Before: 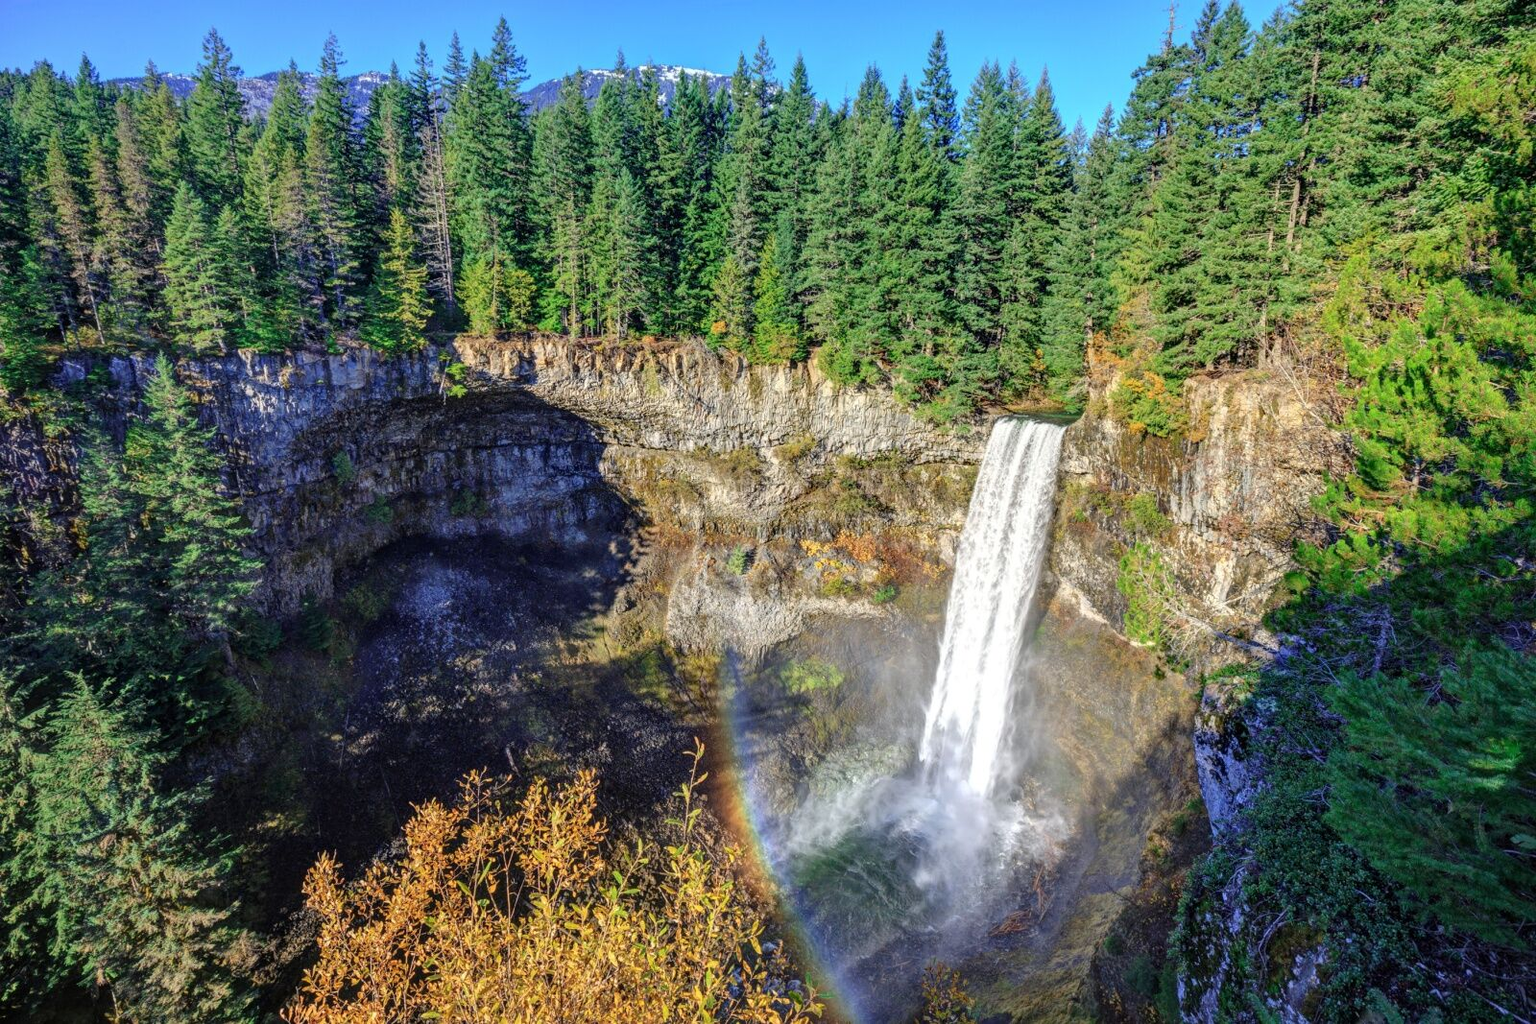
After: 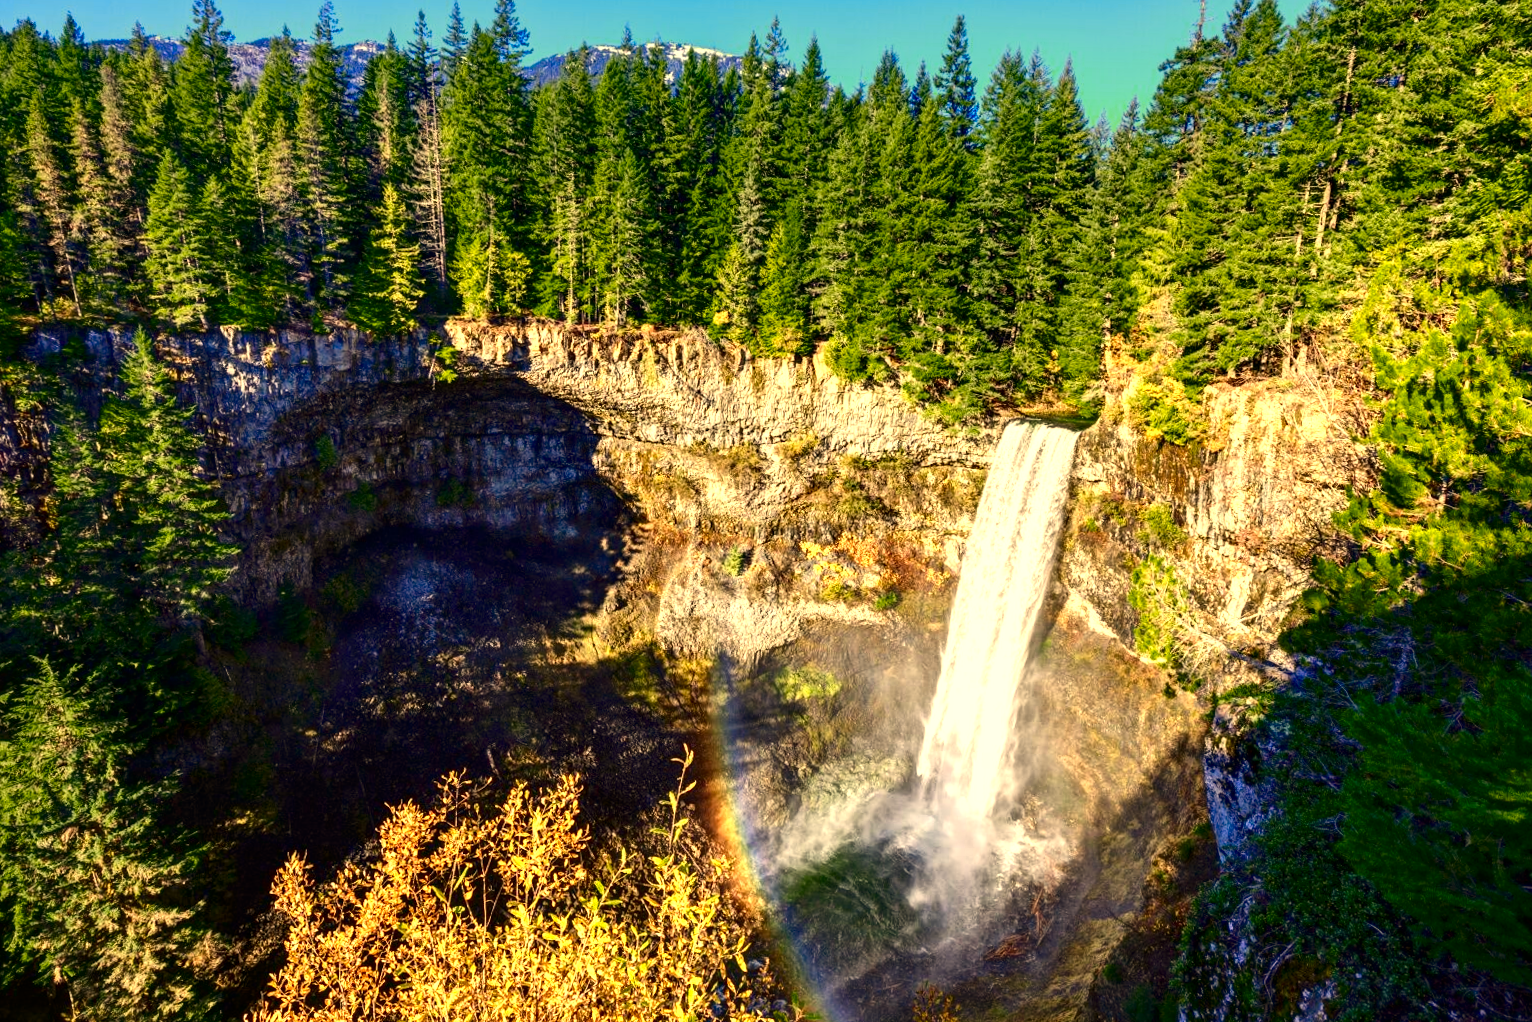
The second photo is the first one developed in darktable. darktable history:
color zones: curves: ch0 [(0.099, 0.624) (0.257, 0.596) (0.384, 0.376) (0.529, 0.492) (0.697, 0.564) (0.768, 0.532) (0.908, 0.644)]; ch1 [(0.112, 0.564) (0.254, 0.612) (0.432, 0.676) (0.592, 0.456) (0.743, 0.684) (0.888, 0.536)]; ch2 [(0.25, 0.5) (0.469, 0.36) (0.75, 0.5)]
crop and rotate: angle -1.69°
white balance: red 1.138, green 0.996, blue 0.812
contrast brightness saturation: contrast 0.19, brightness -0.11, saturation 0.21
color balance rgb: perceptual saturation grading › global saturation -3%
